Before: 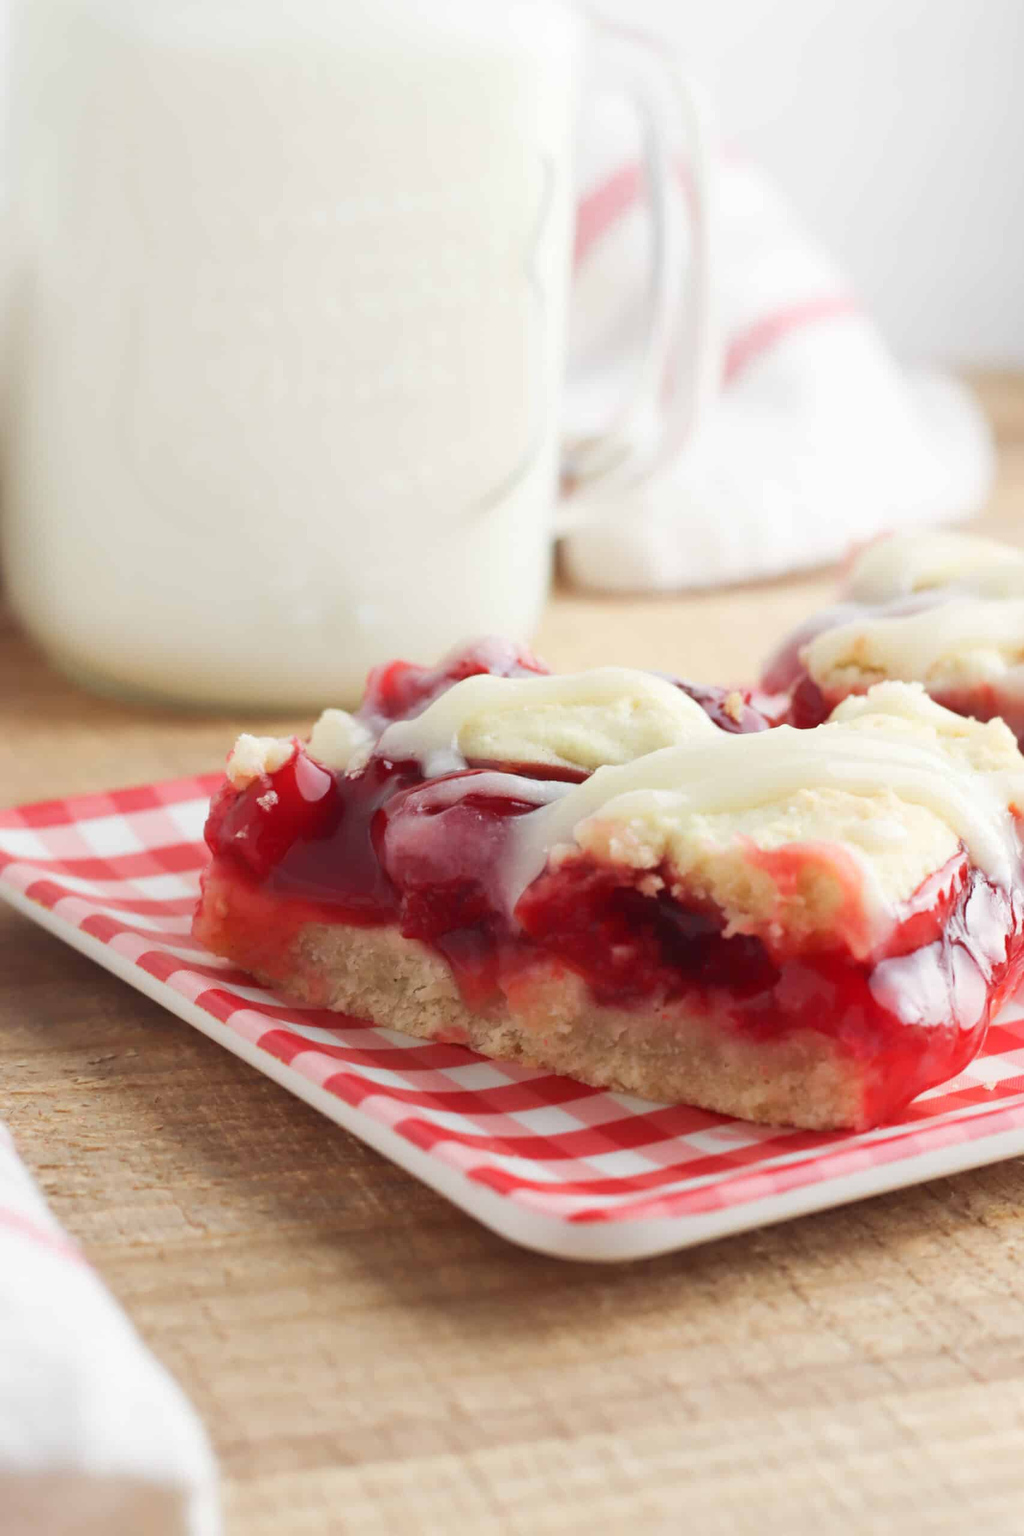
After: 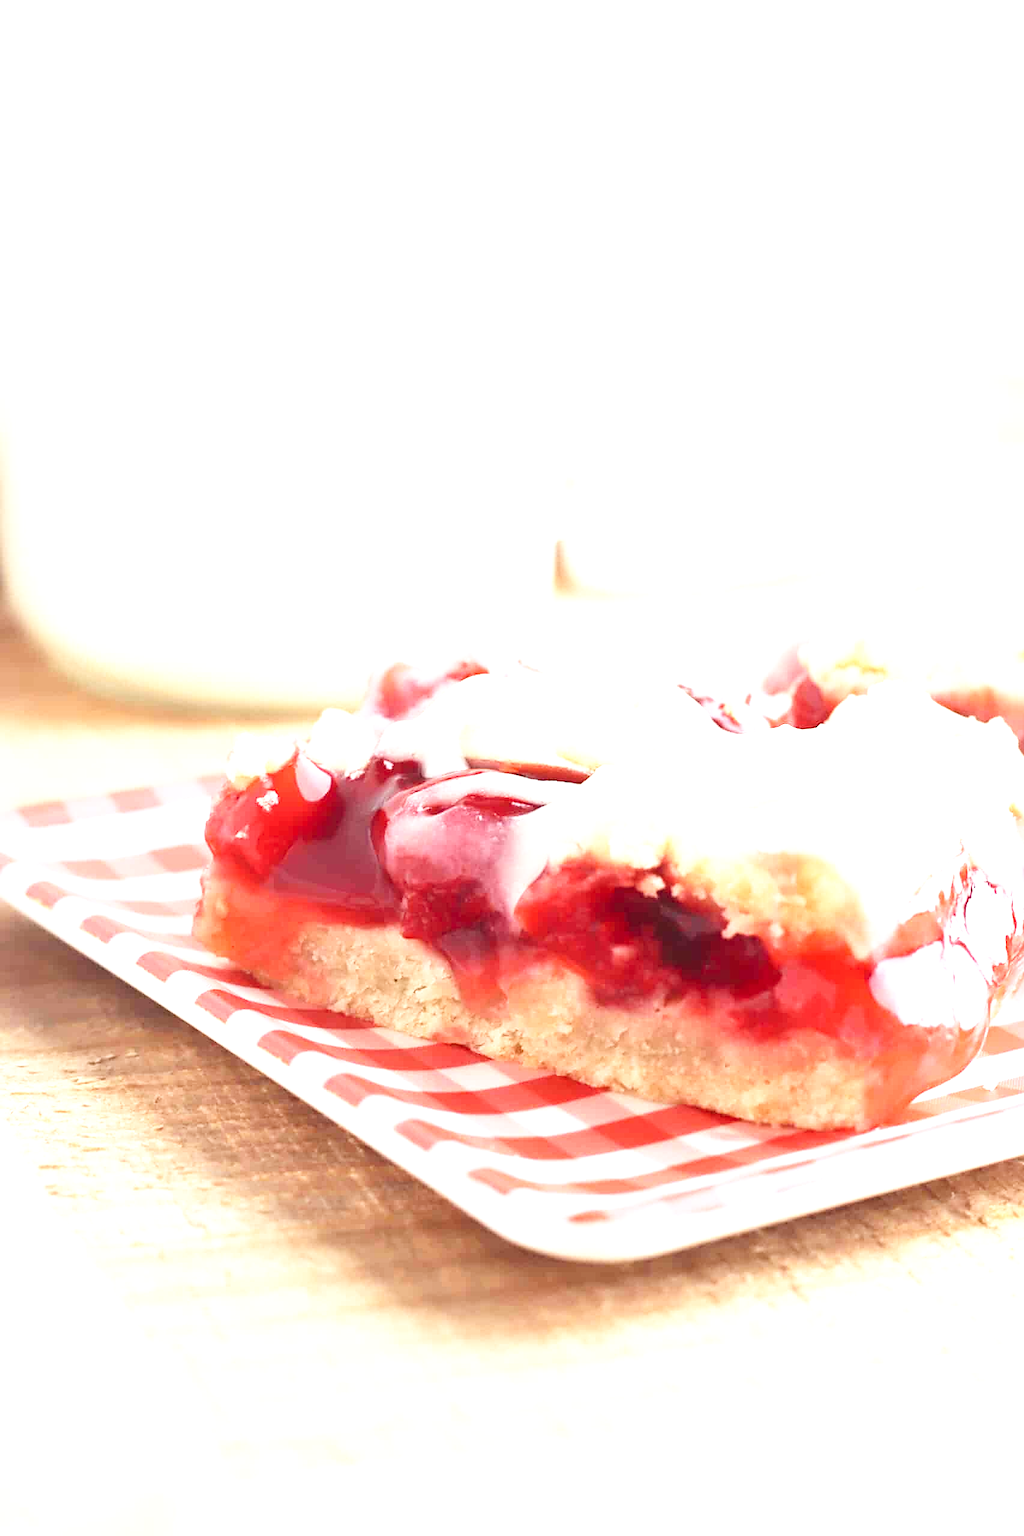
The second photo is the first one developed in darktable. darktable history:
tone curve: curves: ch0 [(0, 0) (0.051, 0.047) (0.102, 0.099) (0.258, 0.29) (0.442, 0.527) (0.695, 0.804) (0.88, 0.952) (1, 1)]; ch1 [(0, 0) (0.339, 0.298) (0.402, 0.363) (0.444, 0.415) (0.485, 0.469) (0.494, 0.493) (0.504, 0.501) (0.525, 0.534) (0.555, 0.593) (0.594, 0.648) (1, 1)]; ch2 [(0, 0) (0.48, 0.48) (0.504, 0.5) (0.535, 0.557) (0.581, 0.623) (0.649, 0.683) (0.824, 0.815) (1, 1)], preserve colors none
sharpen: on, module defaults
levels: black 0.042%, levels [0, 0.492, 0.984]
exposure: black level correction 0, exposure 1.406 EV, compensate highlight preservation false
contrast brightness saturation: saturation -0.062
